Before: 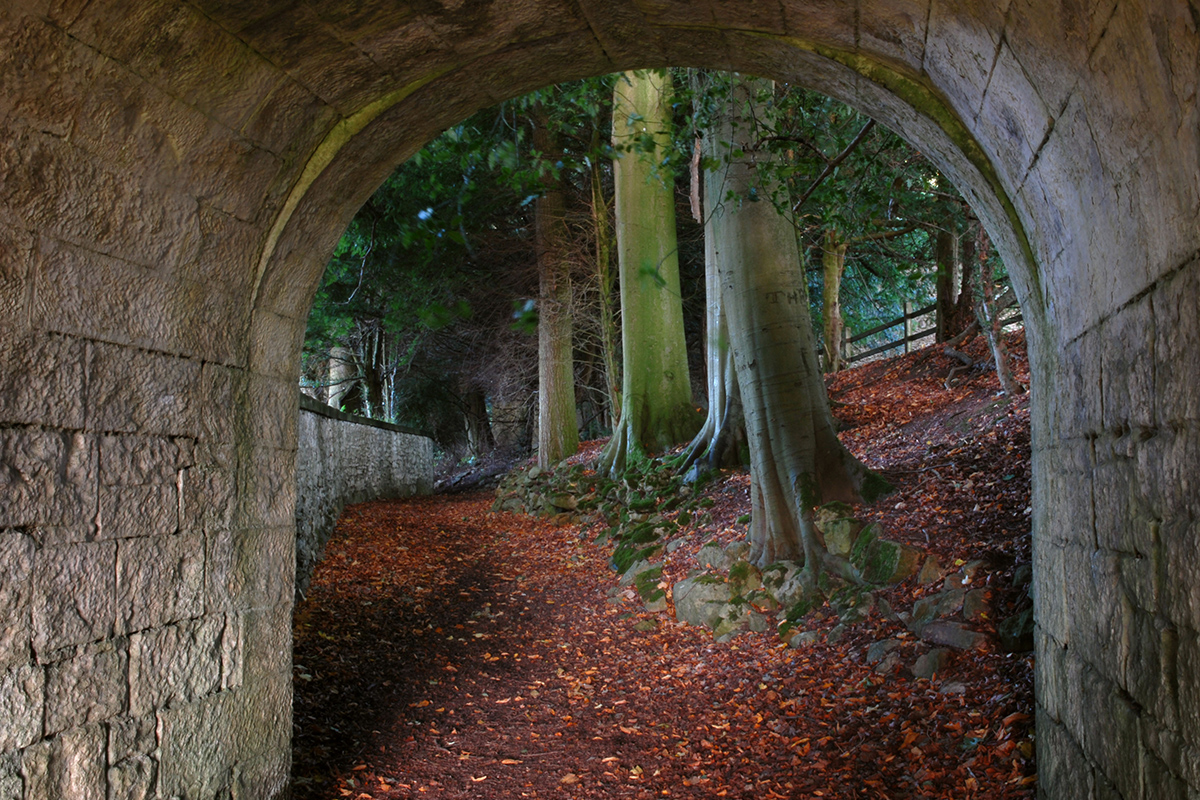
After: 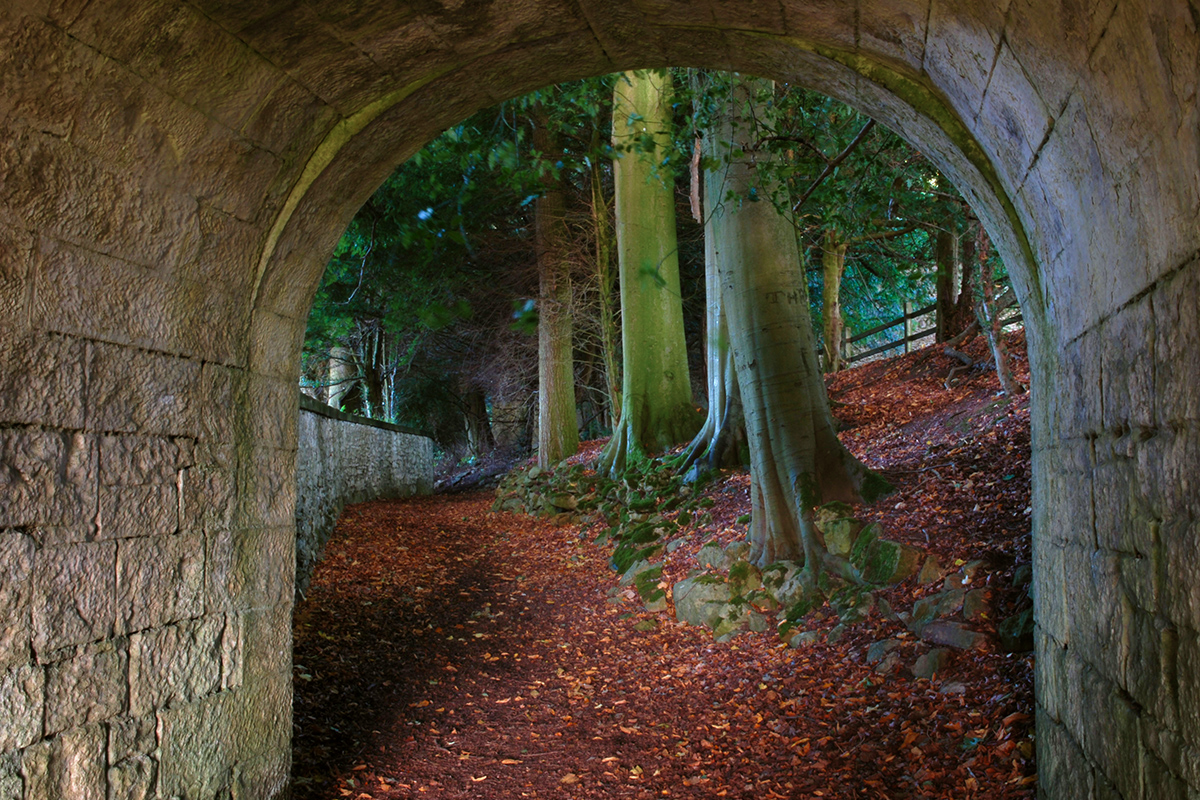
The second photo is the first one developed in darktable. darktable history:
velvia: strength 45%
white balance: red 0.978, blue 0.999
